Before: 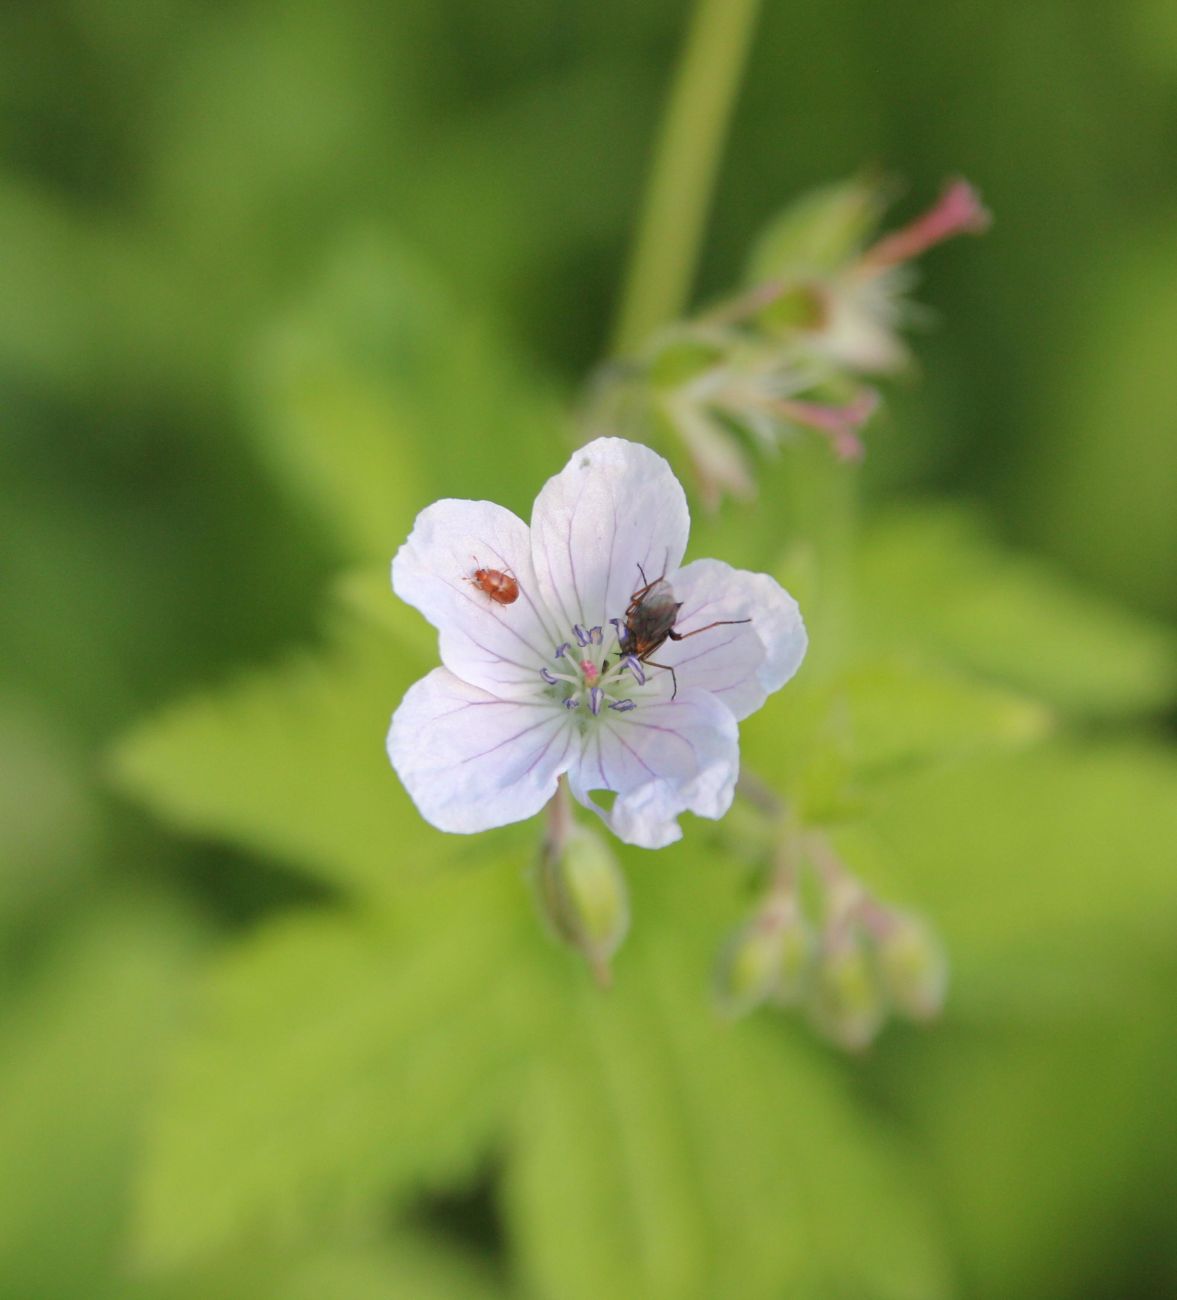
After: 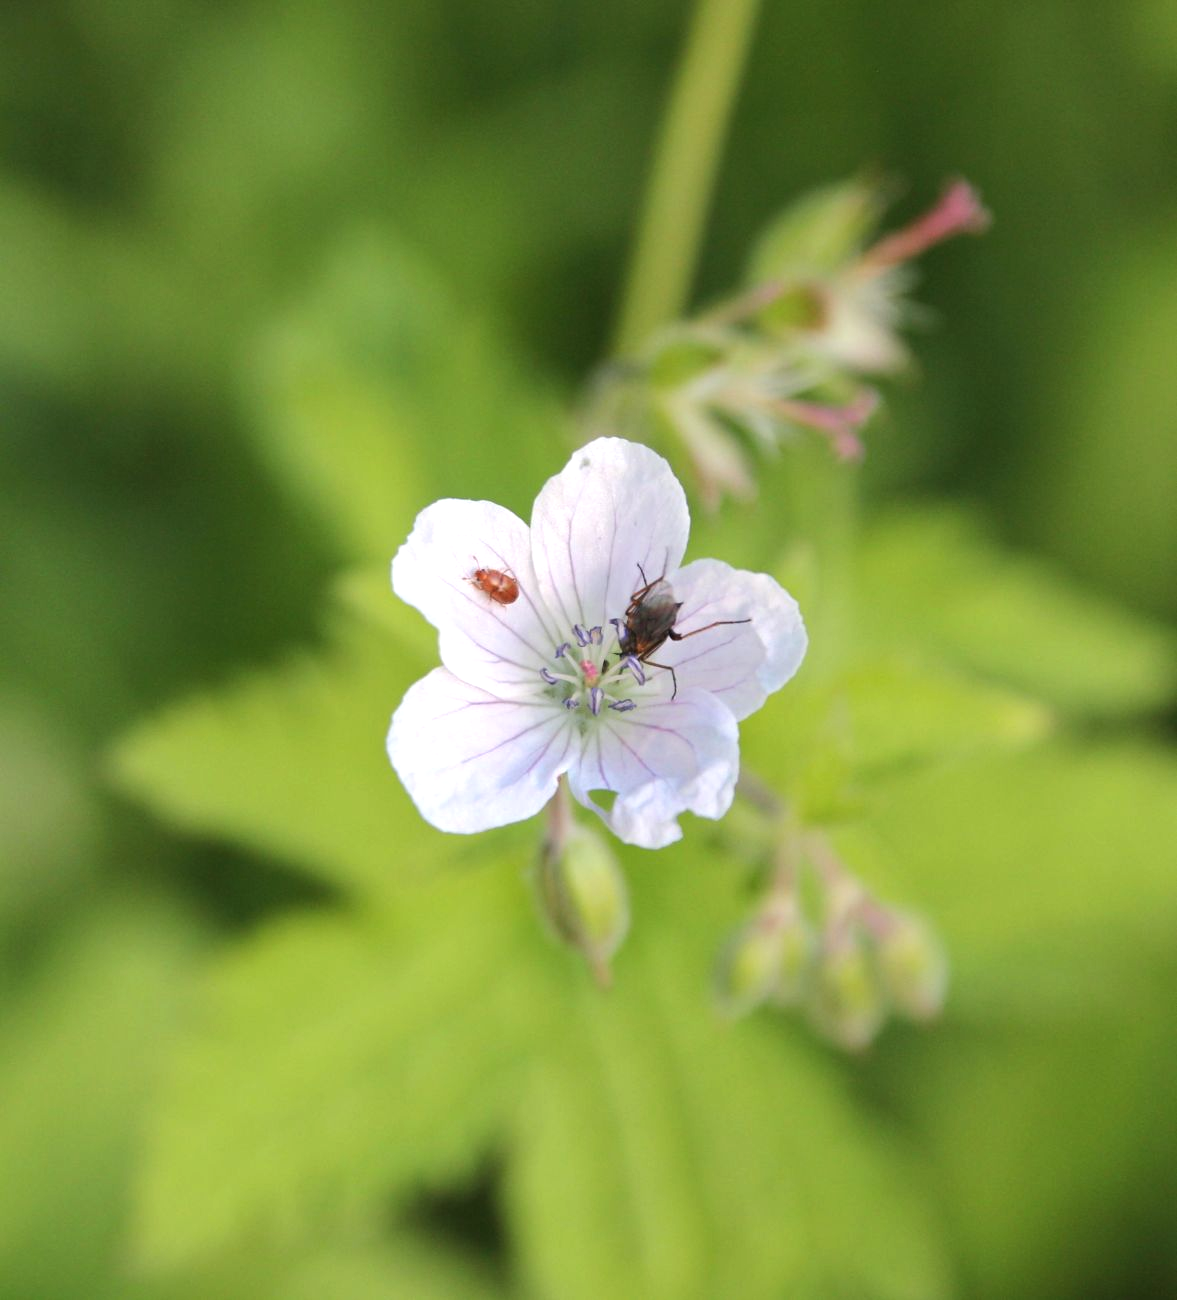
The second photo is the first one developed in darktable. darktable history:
tone equalizer: -8 EV -0.396 EV, -7 EV -0.393 EV, -6 EV -0.299 EV, -5 EV -0.218 EV, -3 EV 0.219 EV, -2 EV 0.344 EV, -1 EV 0.381 EV, +0 EV 0.412 EV, edges refinement/feathering 500, mask exposure compensation -1.57 EV, preserve details no
